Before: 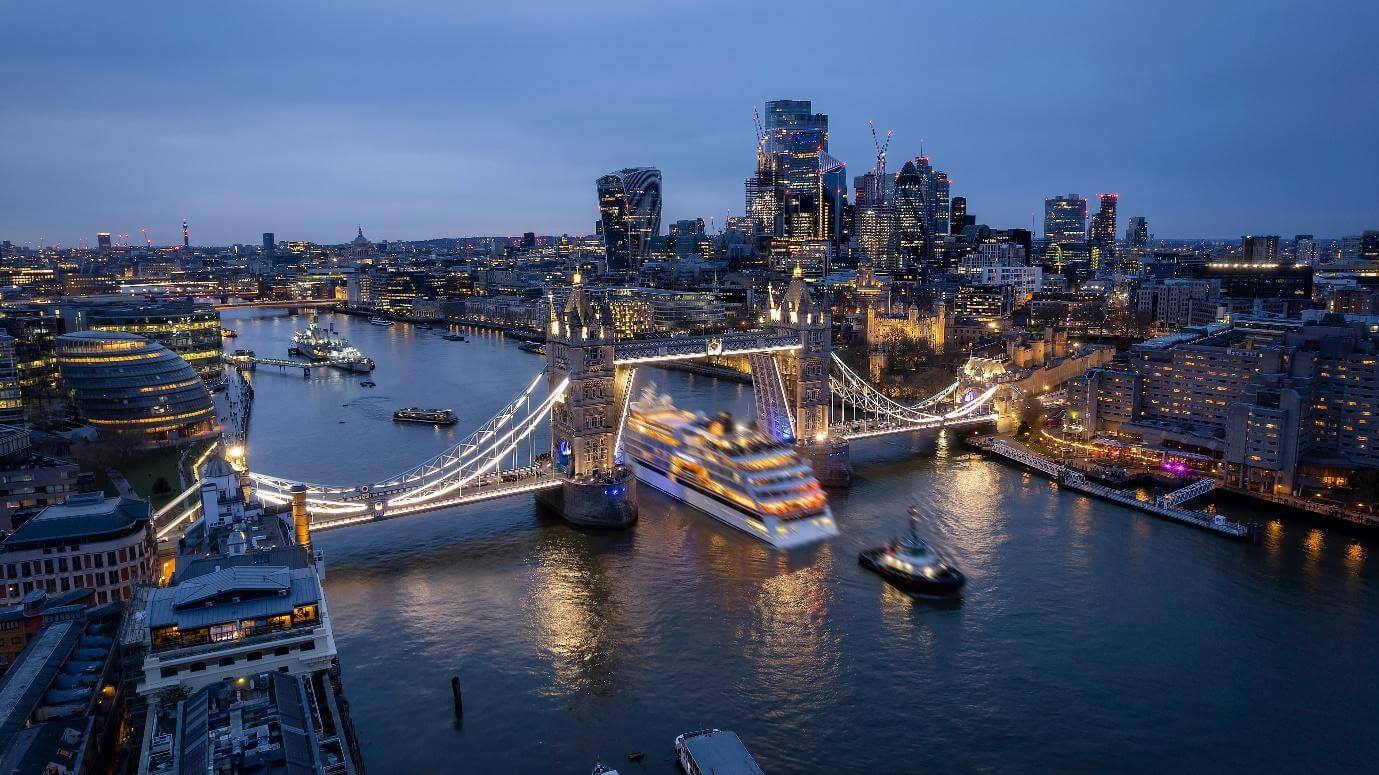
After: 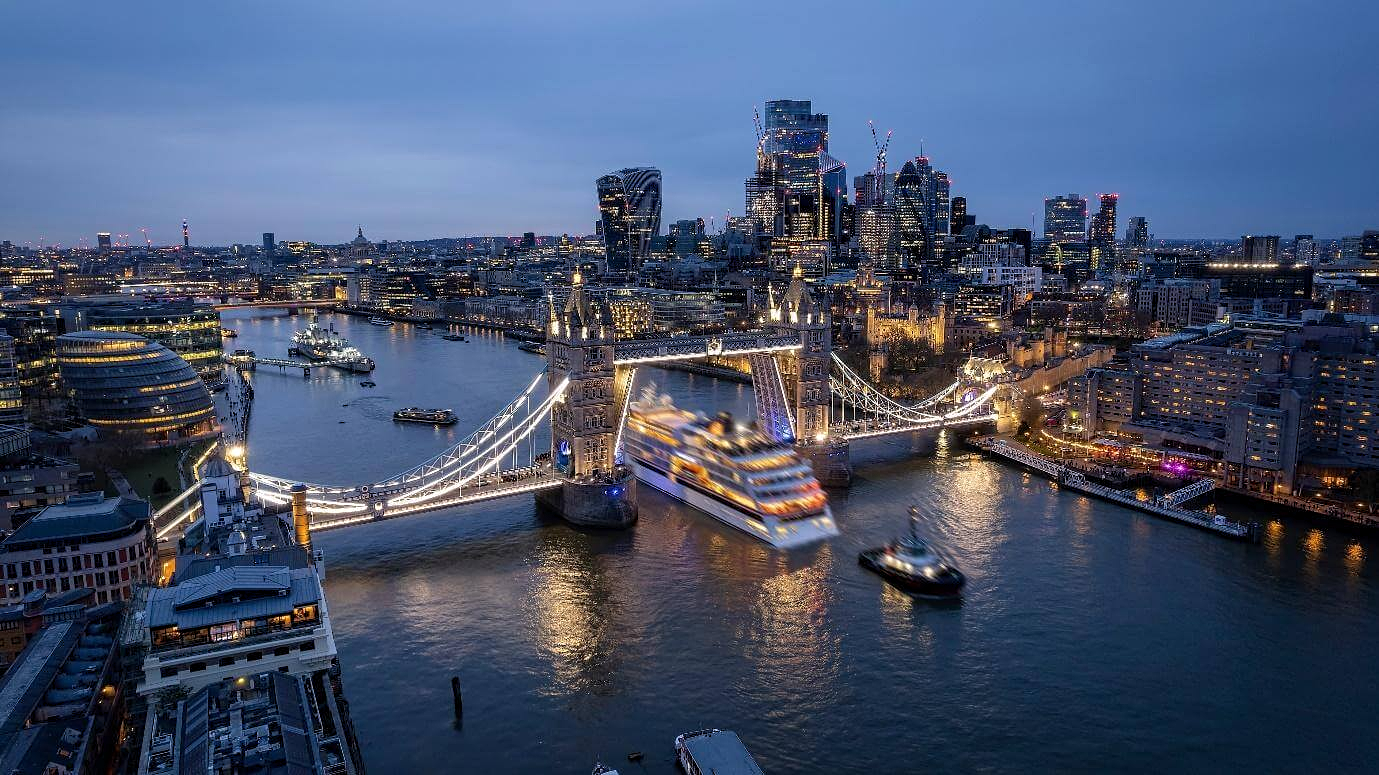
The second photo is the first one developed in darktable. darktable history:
contrast equalizer: y [[0.5, 0.5, 0.5, 0.512, 0.552, 0.62], [0.5 ×6], [0.5 ×4, 0.504, 0.553], [0 ×6], [0 ×6]]
